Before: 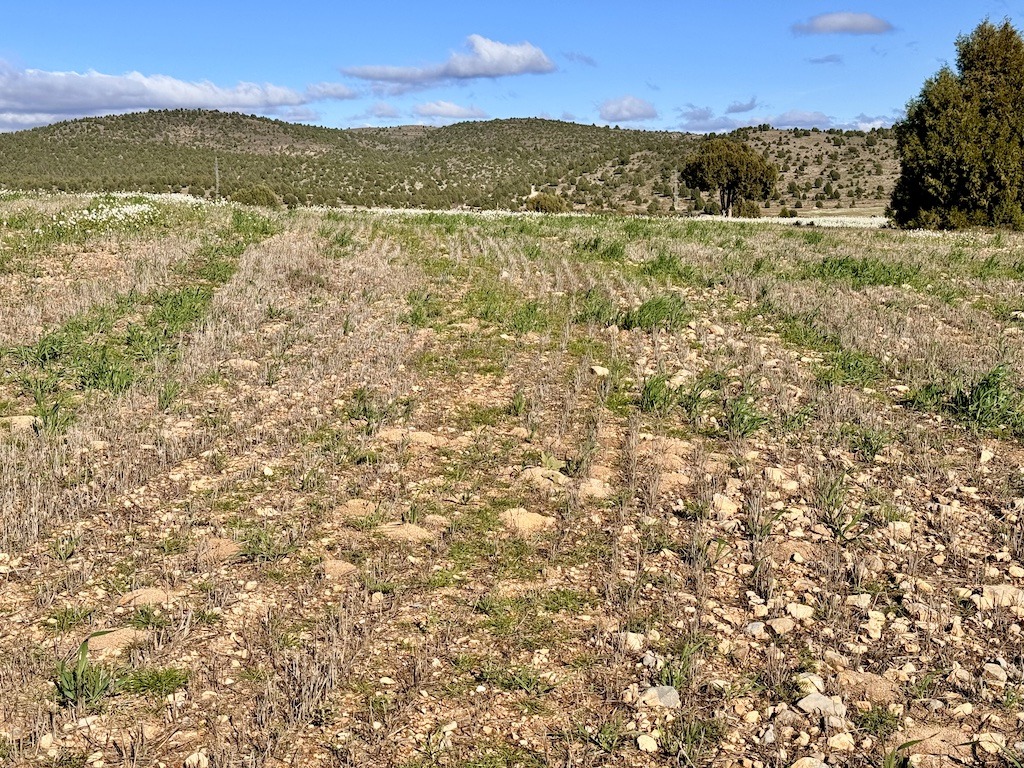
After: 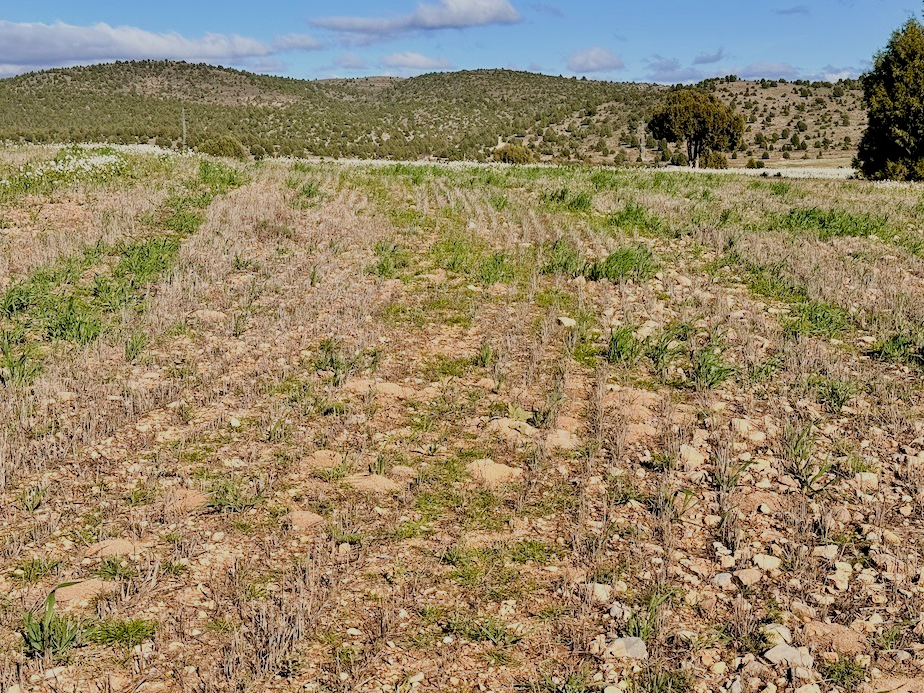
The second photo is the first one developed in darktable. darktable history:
crop: left 3.305%, top 6.436%, right 6.389%, bottom 3.258%
filmic rgb: black relative exposure -7.65 EV, white relative exposure 4.56 EV, hardness 3.61
